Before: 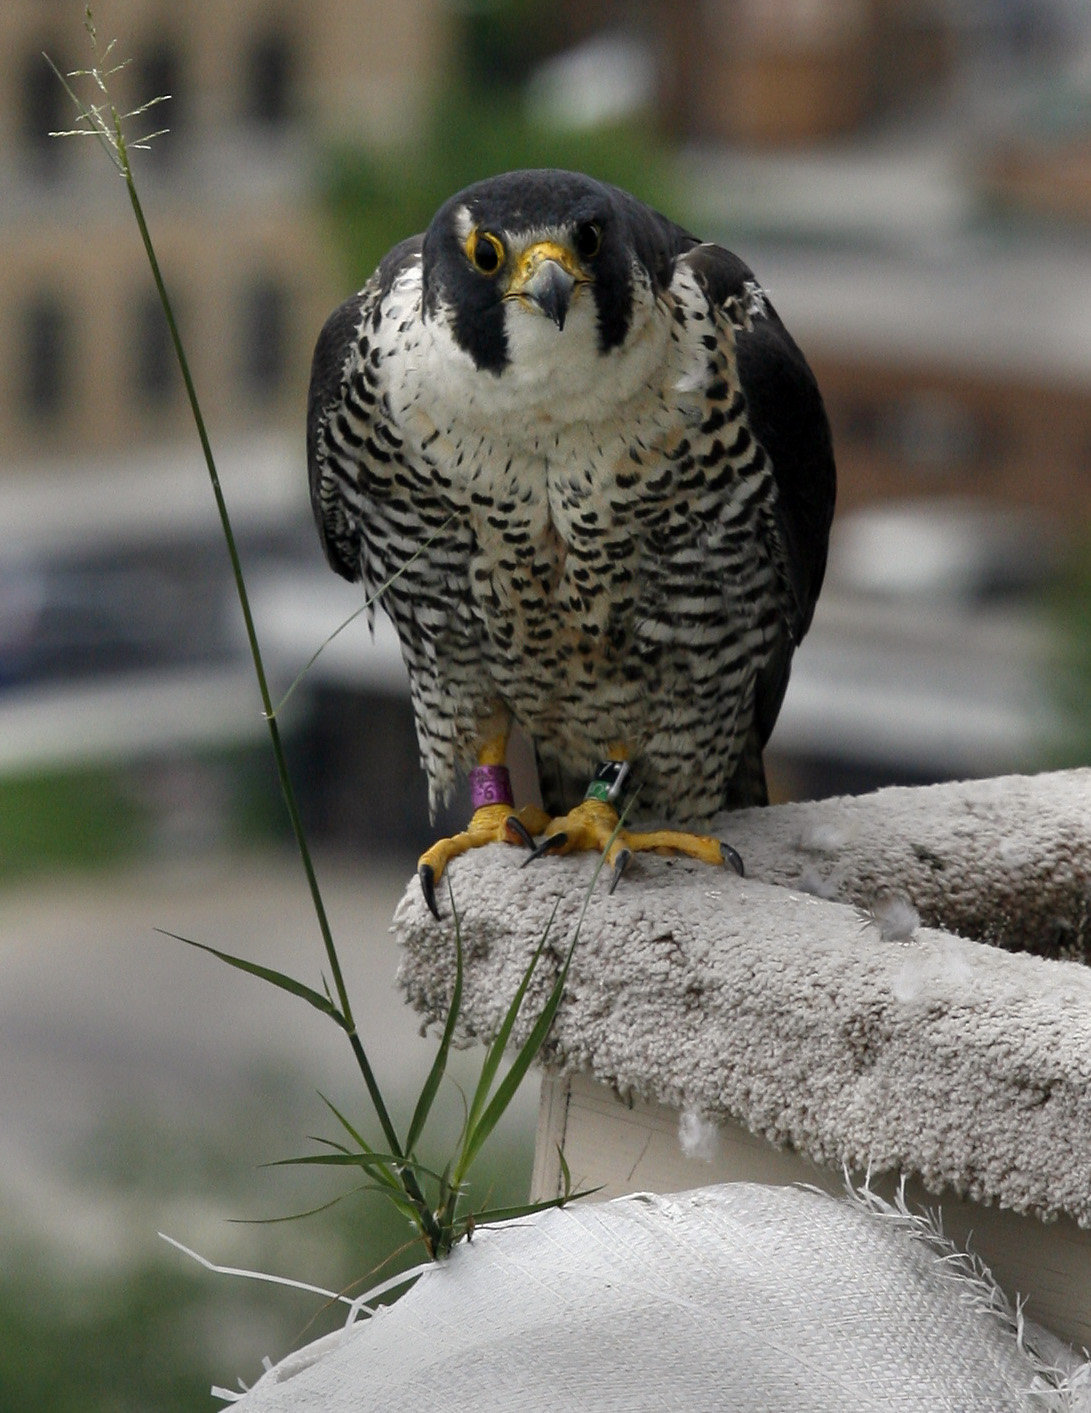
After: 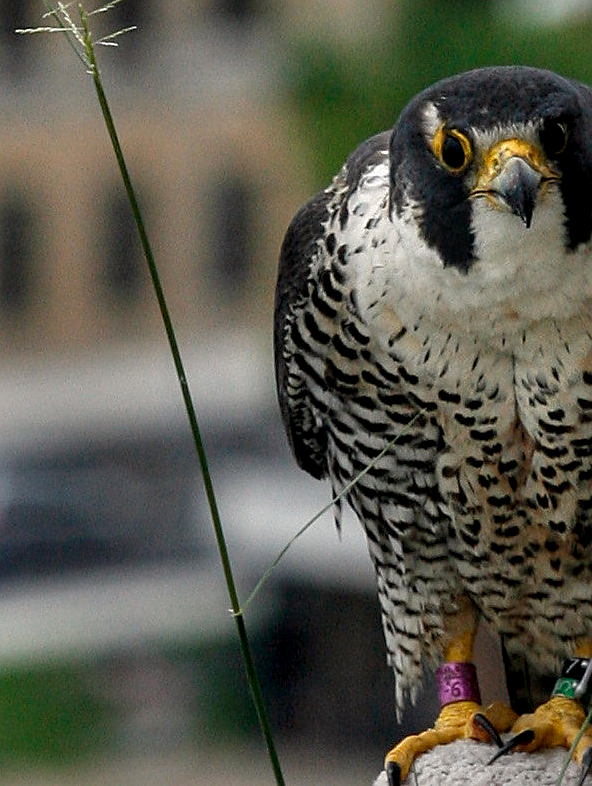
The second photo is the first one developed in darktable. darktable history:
crop and rotate: left 3.045%, top 7.415%, right 42.617%, bottom 36.955%
sharpen: on, module defaults
local contrast: on, module defaults
